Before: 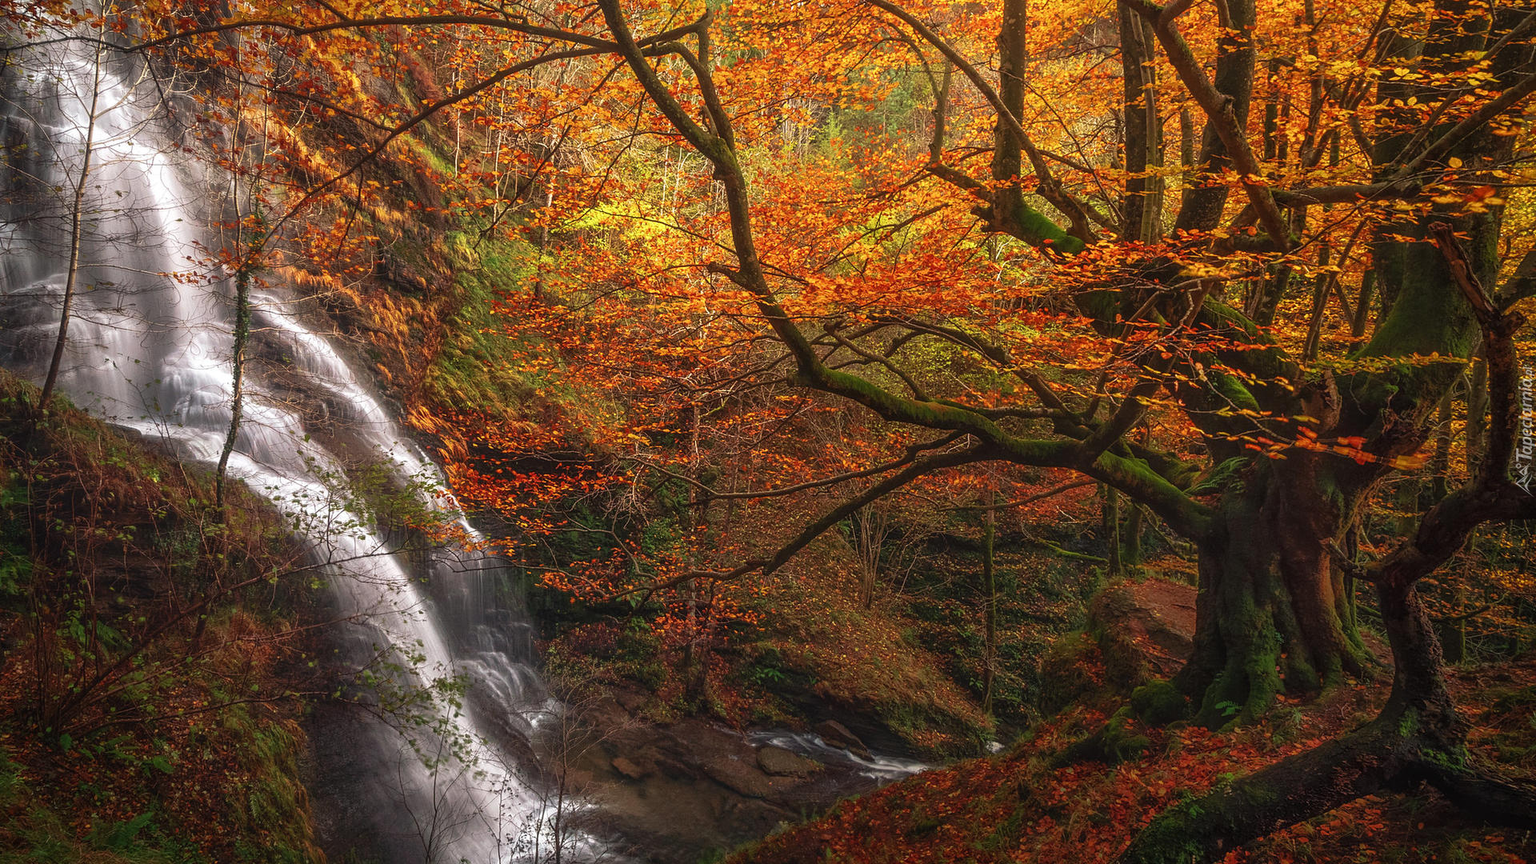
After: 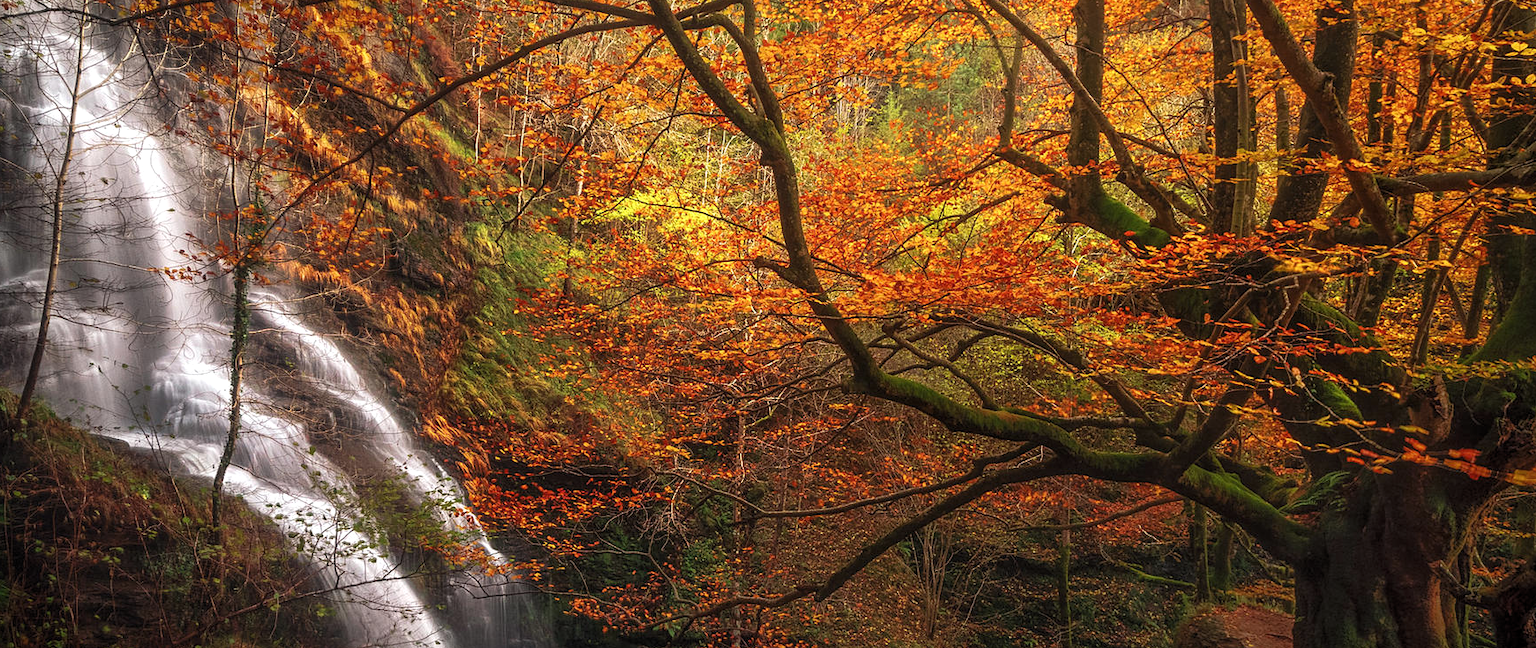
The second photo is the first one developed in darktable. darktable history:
levels: levels [0.031, 0.5, 0.969]
crop: left 1.591%, top 3.441%, right 7.681%, bottom 28.481%
